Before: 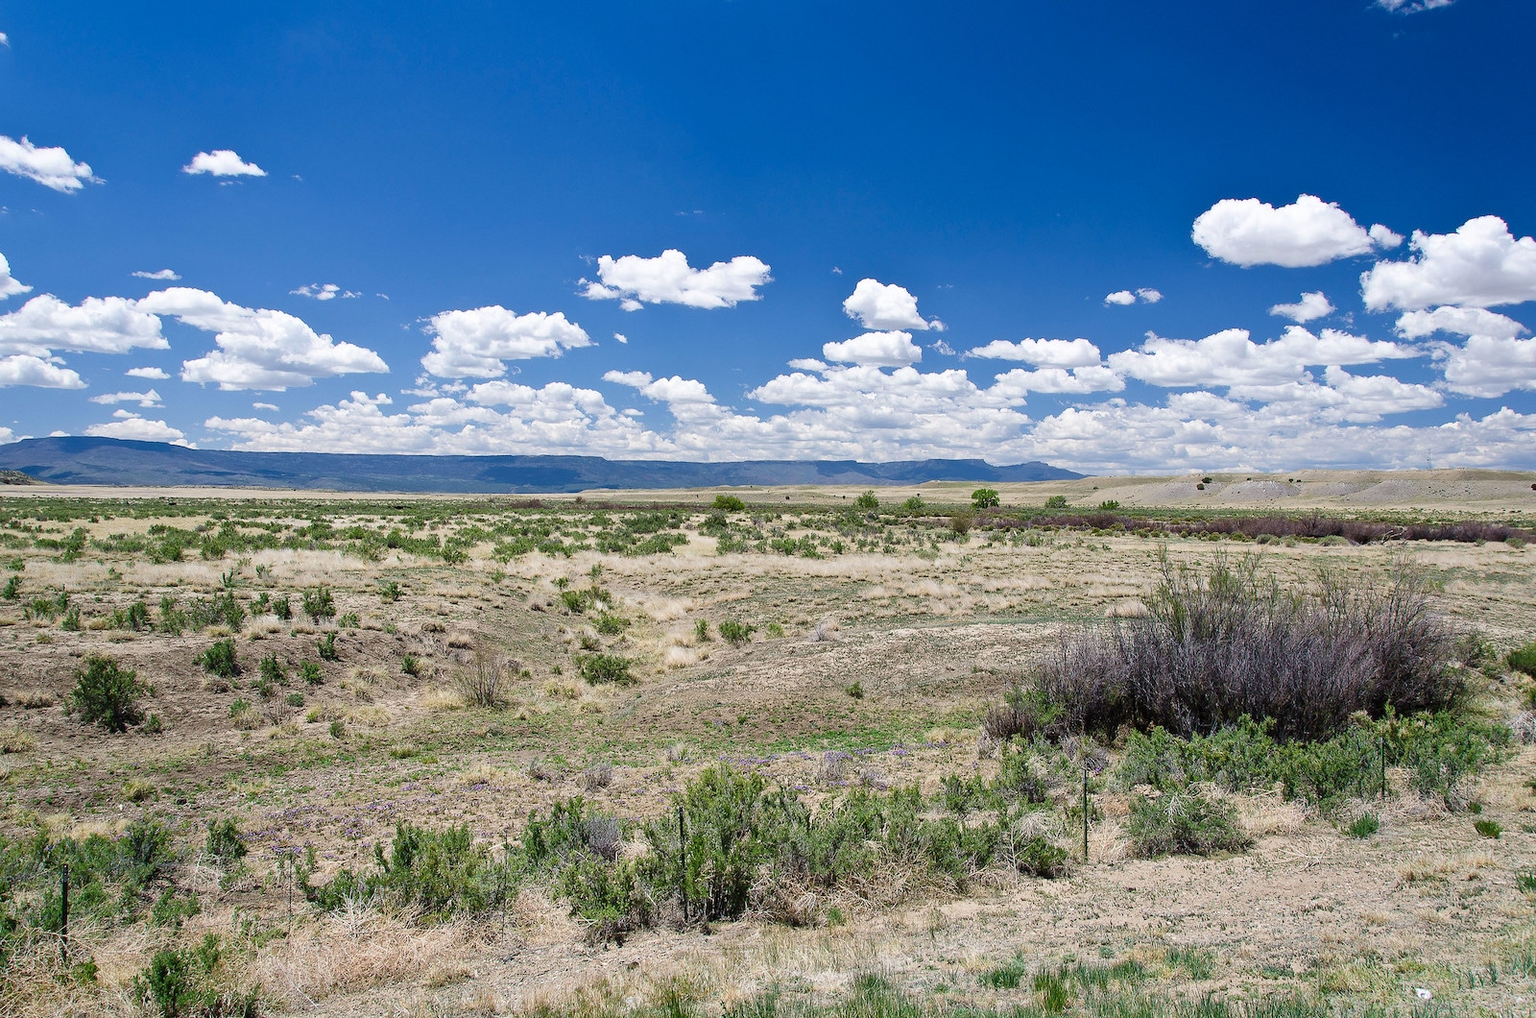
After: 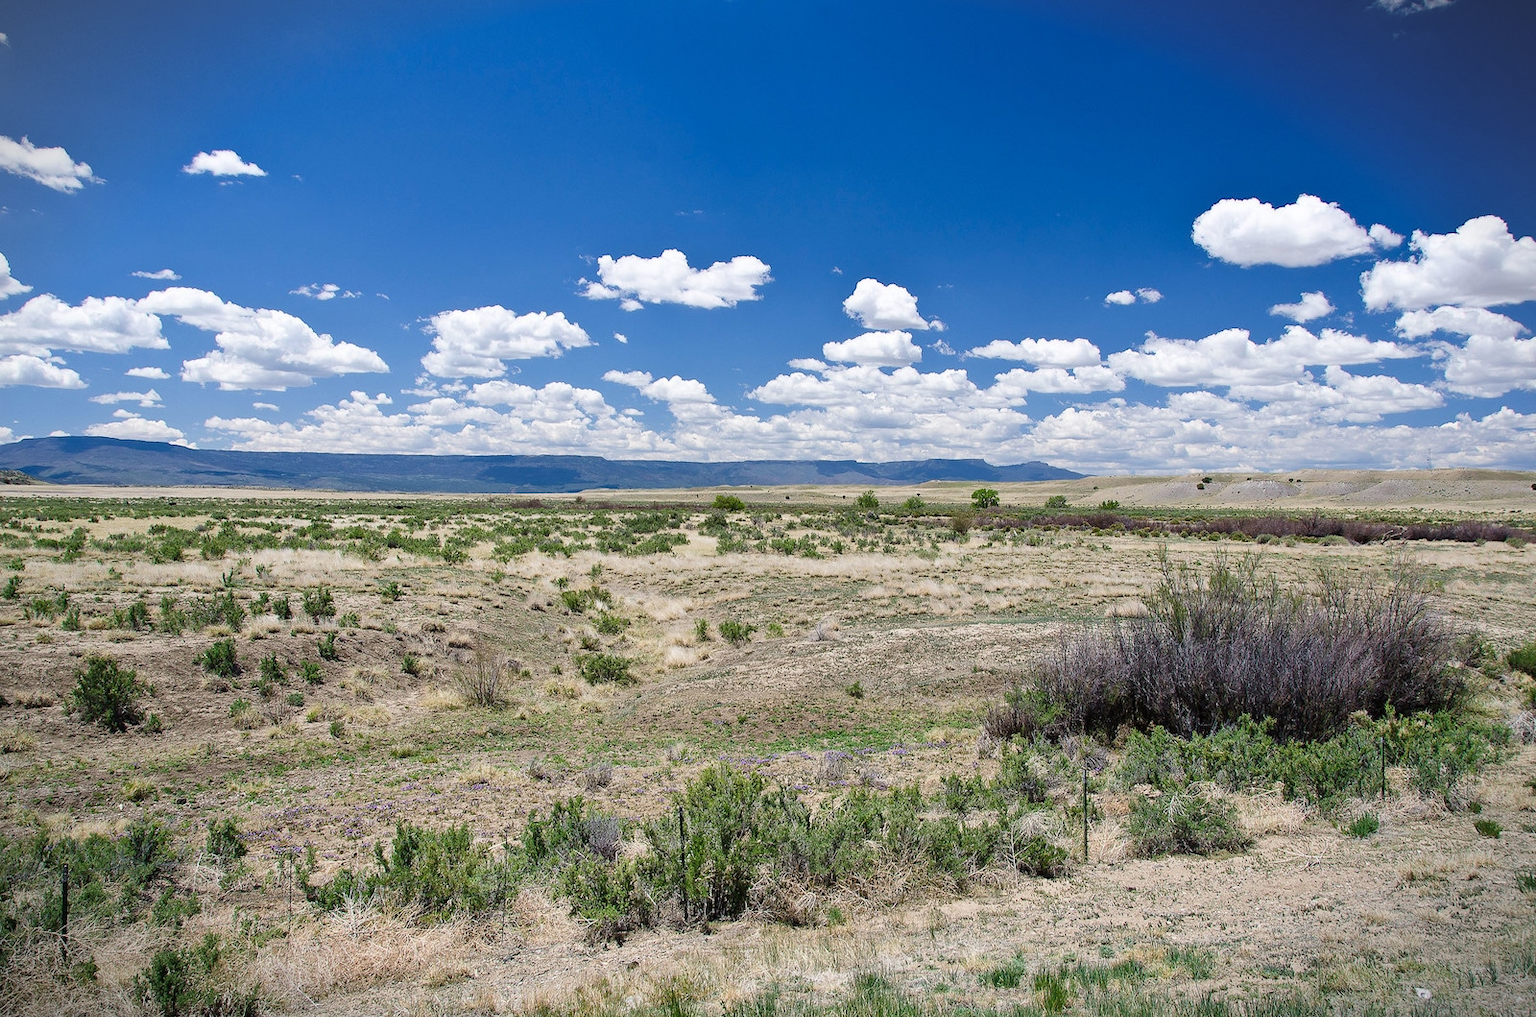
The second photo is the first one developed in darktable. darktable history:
vignetting: fall-off start 99.42%, brightness -0.703, saturation -0.481, width/height ratio 1.321
